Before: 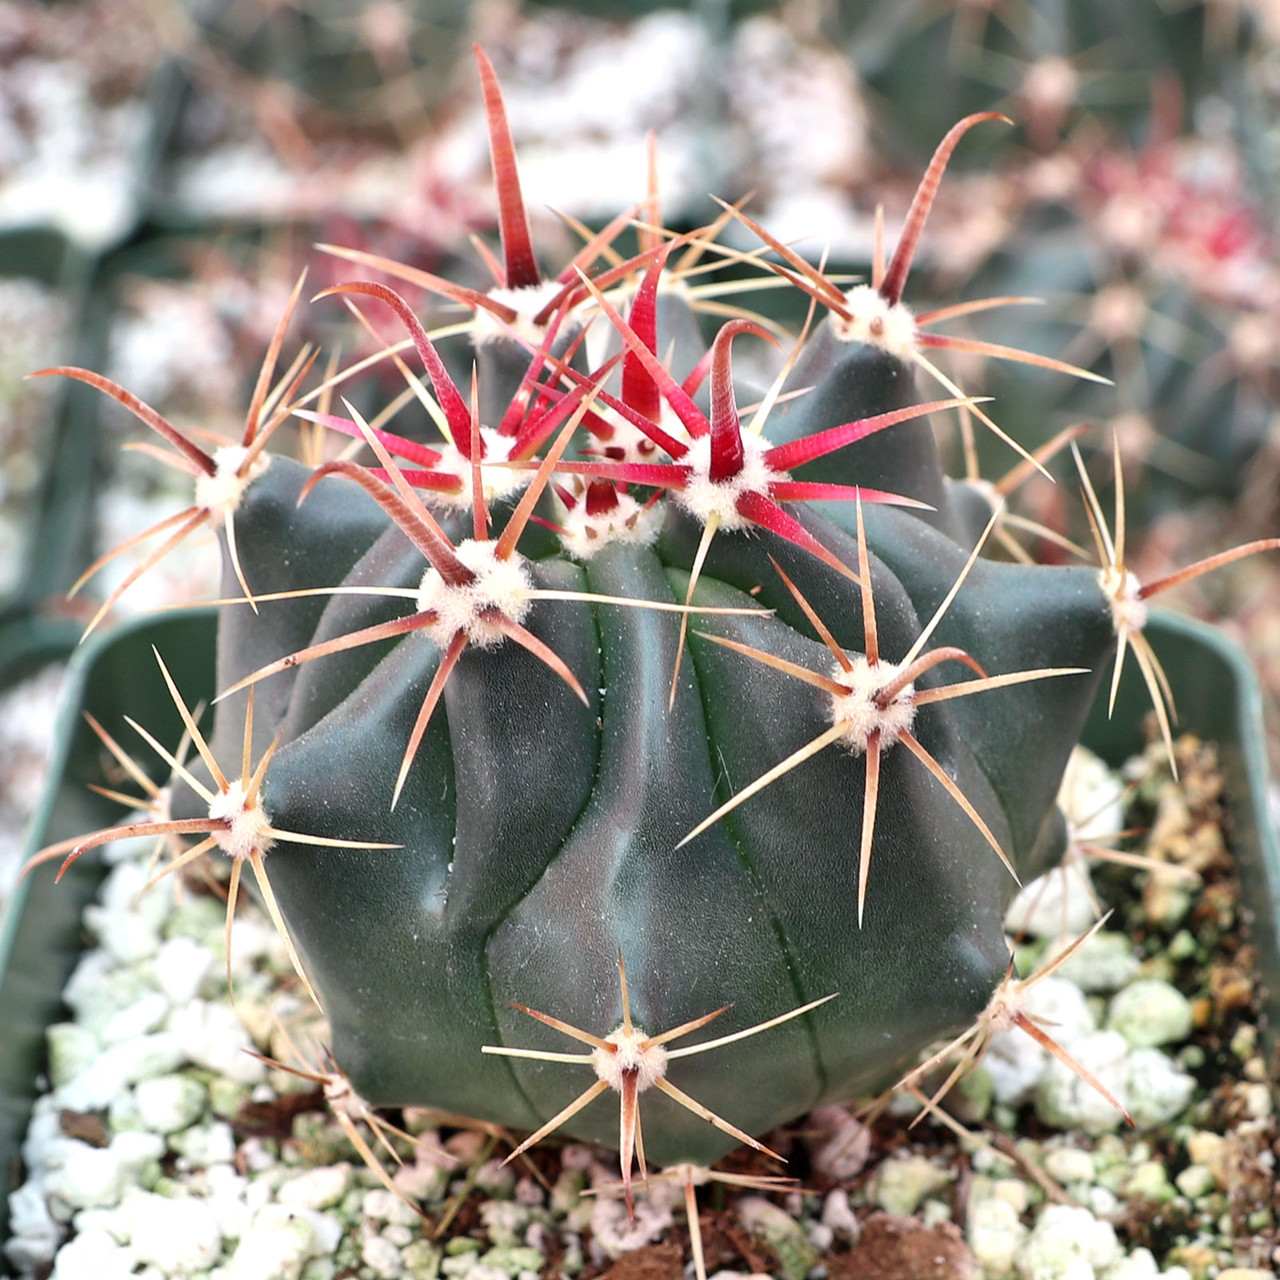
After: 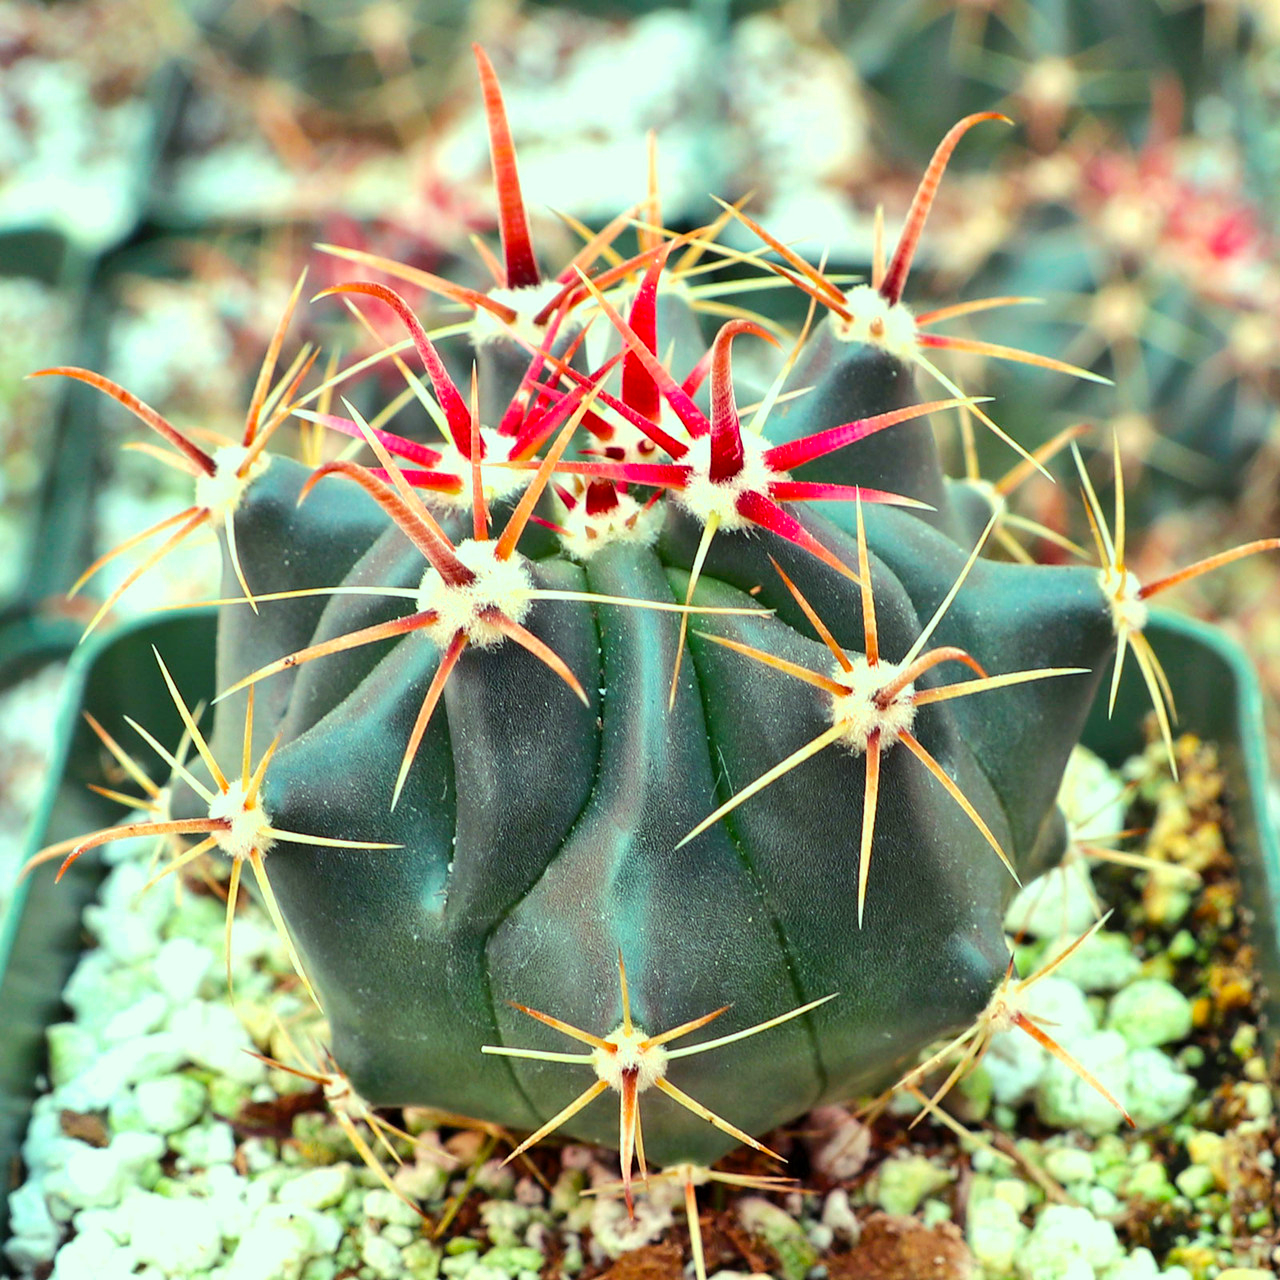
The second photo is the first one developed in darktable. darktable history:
color balance rgb: shadows lift › luminance -19.699%, highlights gain › luminance 15.412%, highlights gain › chroma 6.907%, highlights gain › hue 127.88°, perceptual saturation grading › global saturation 29.684%, perceptual brilliance grading › mid-tones 11.024%, perceptual brilliance grading › shadows 14.978%, global vibrance 33.129%
